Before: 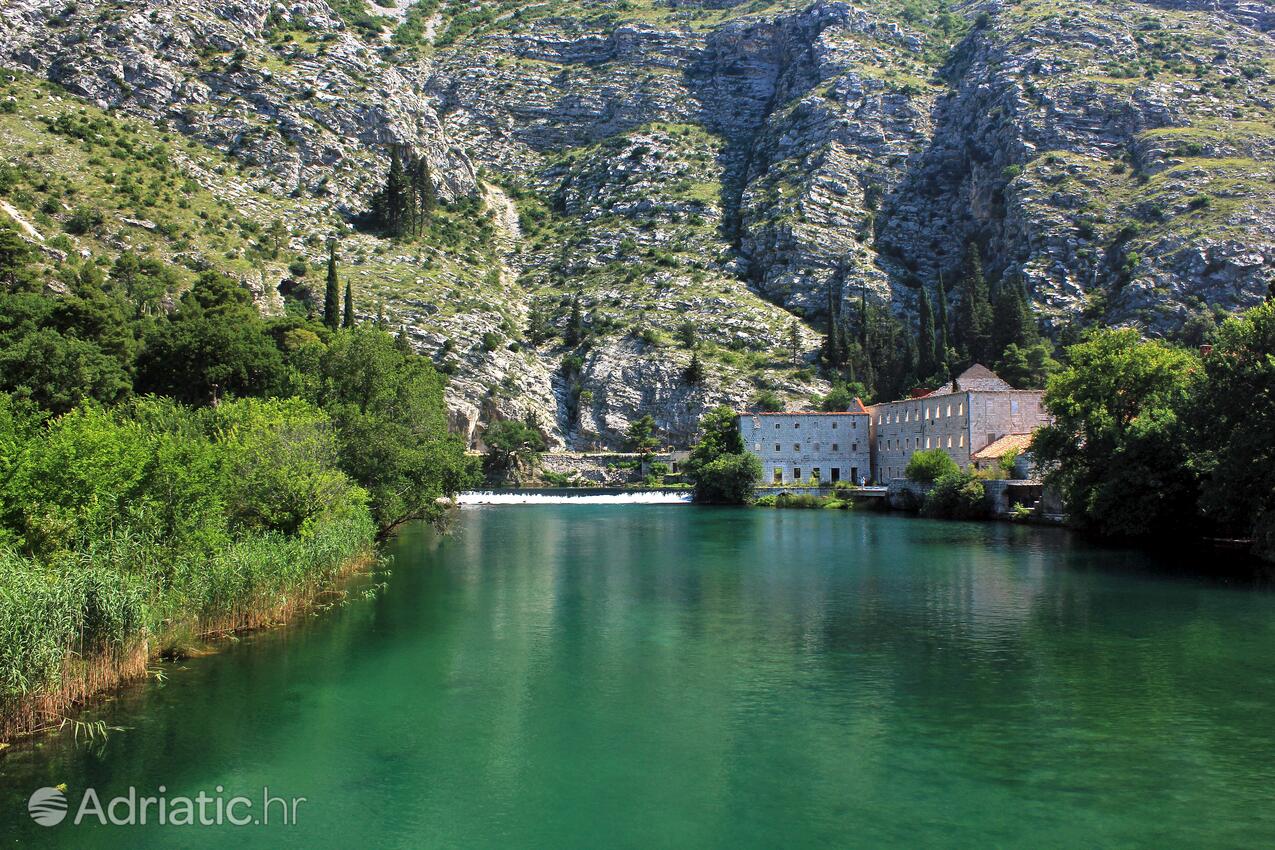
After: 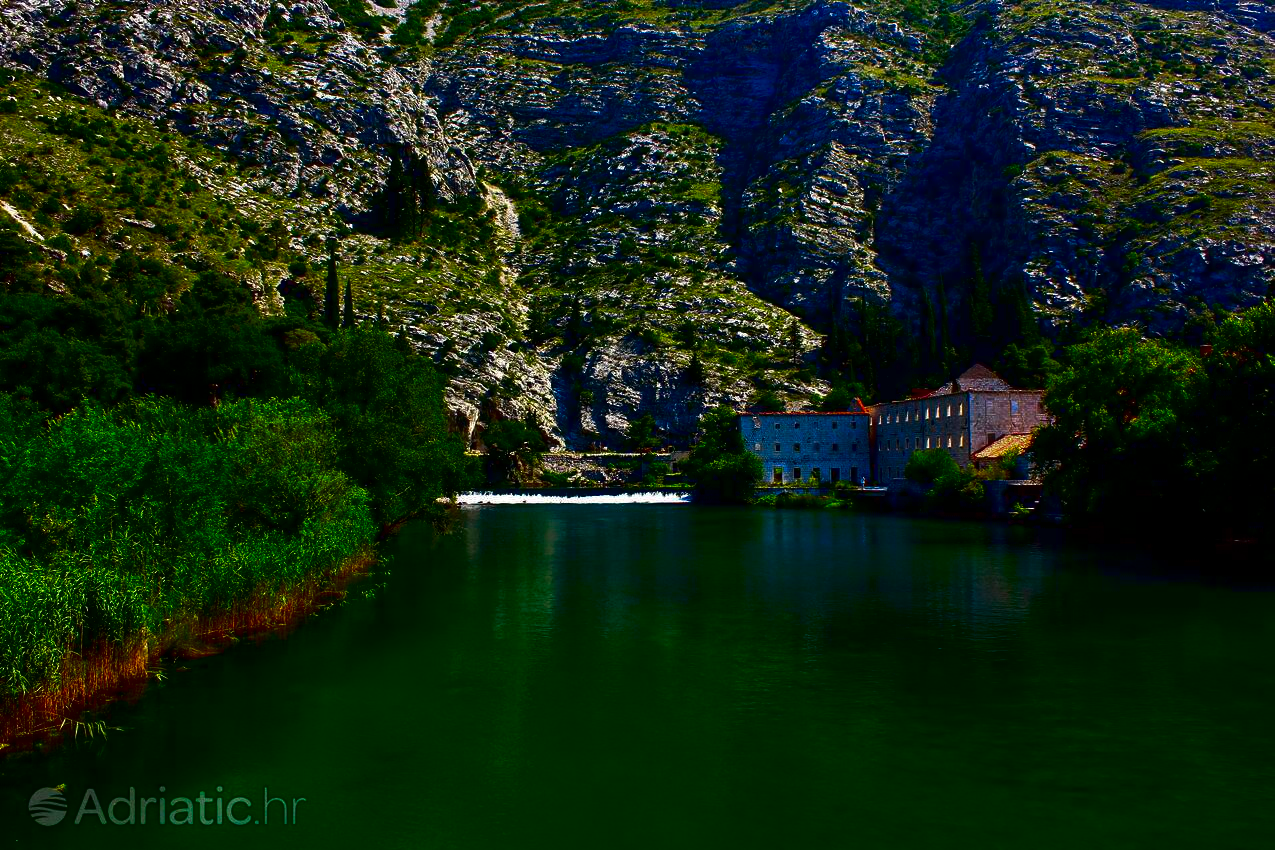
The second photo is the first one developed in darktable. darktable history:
local contrast: mode bilateral grid, contrast 20, coarseness 50, detail 120%, midtone range 0.2
contrast brightness saturation: brightness -1, saturation 1
